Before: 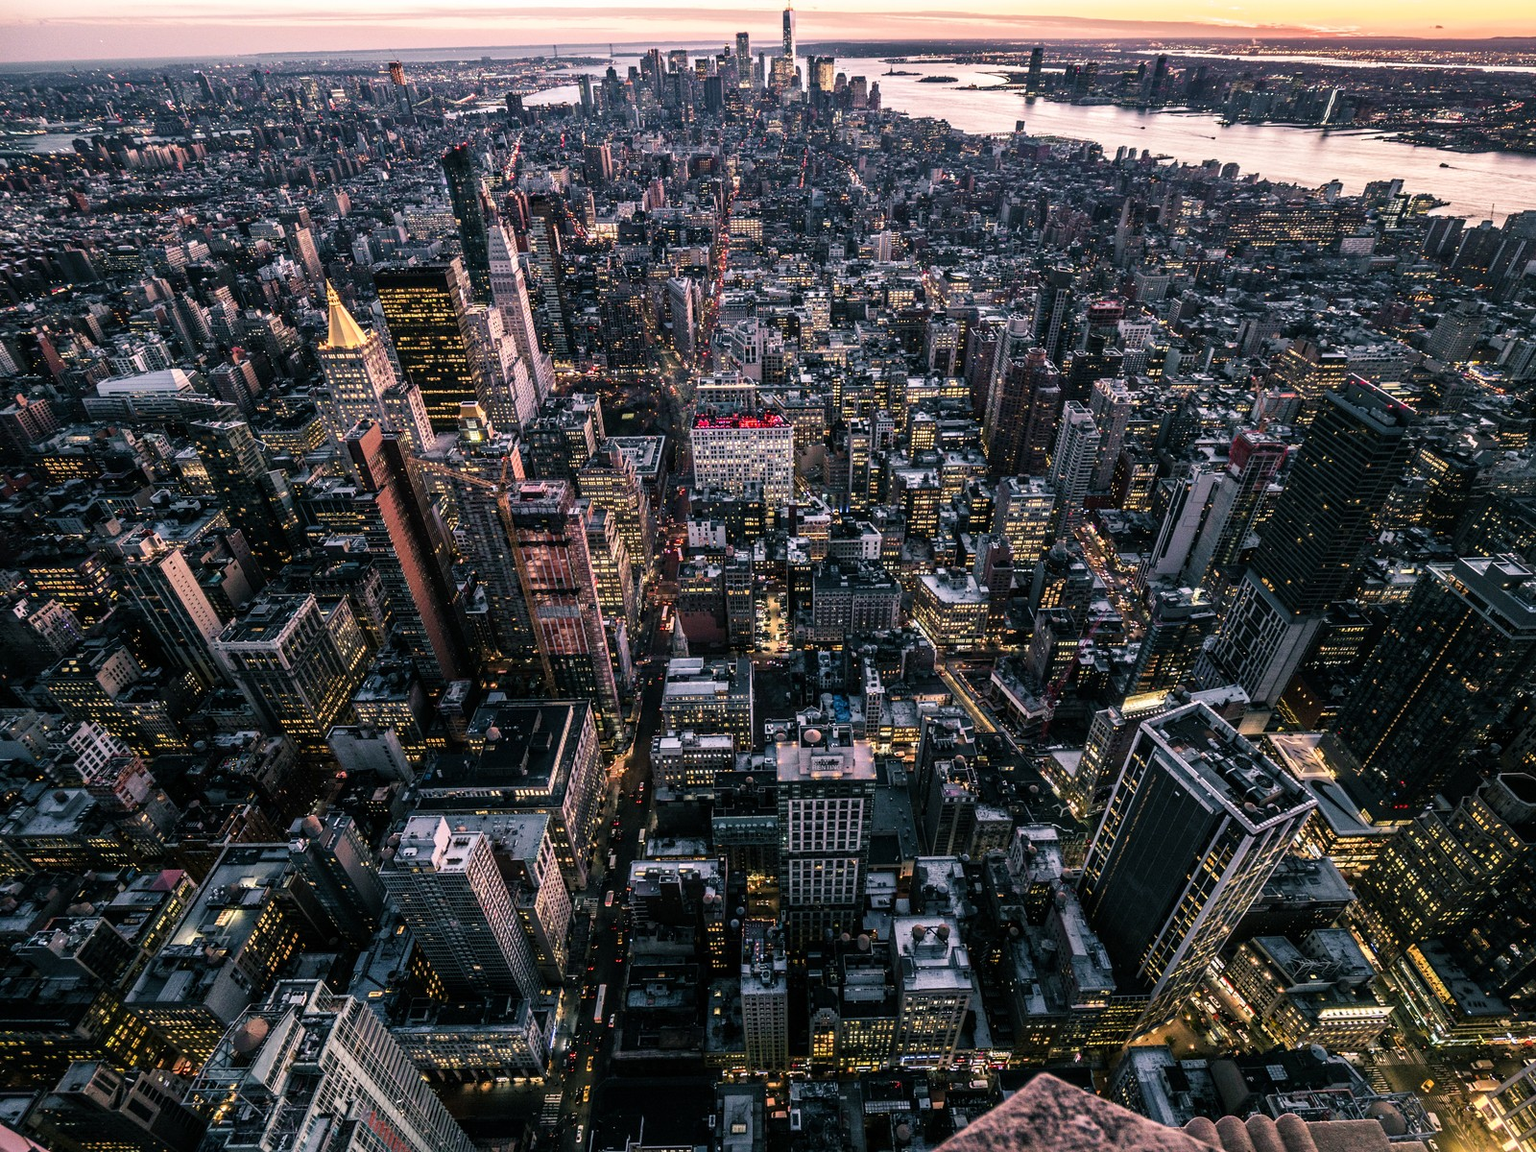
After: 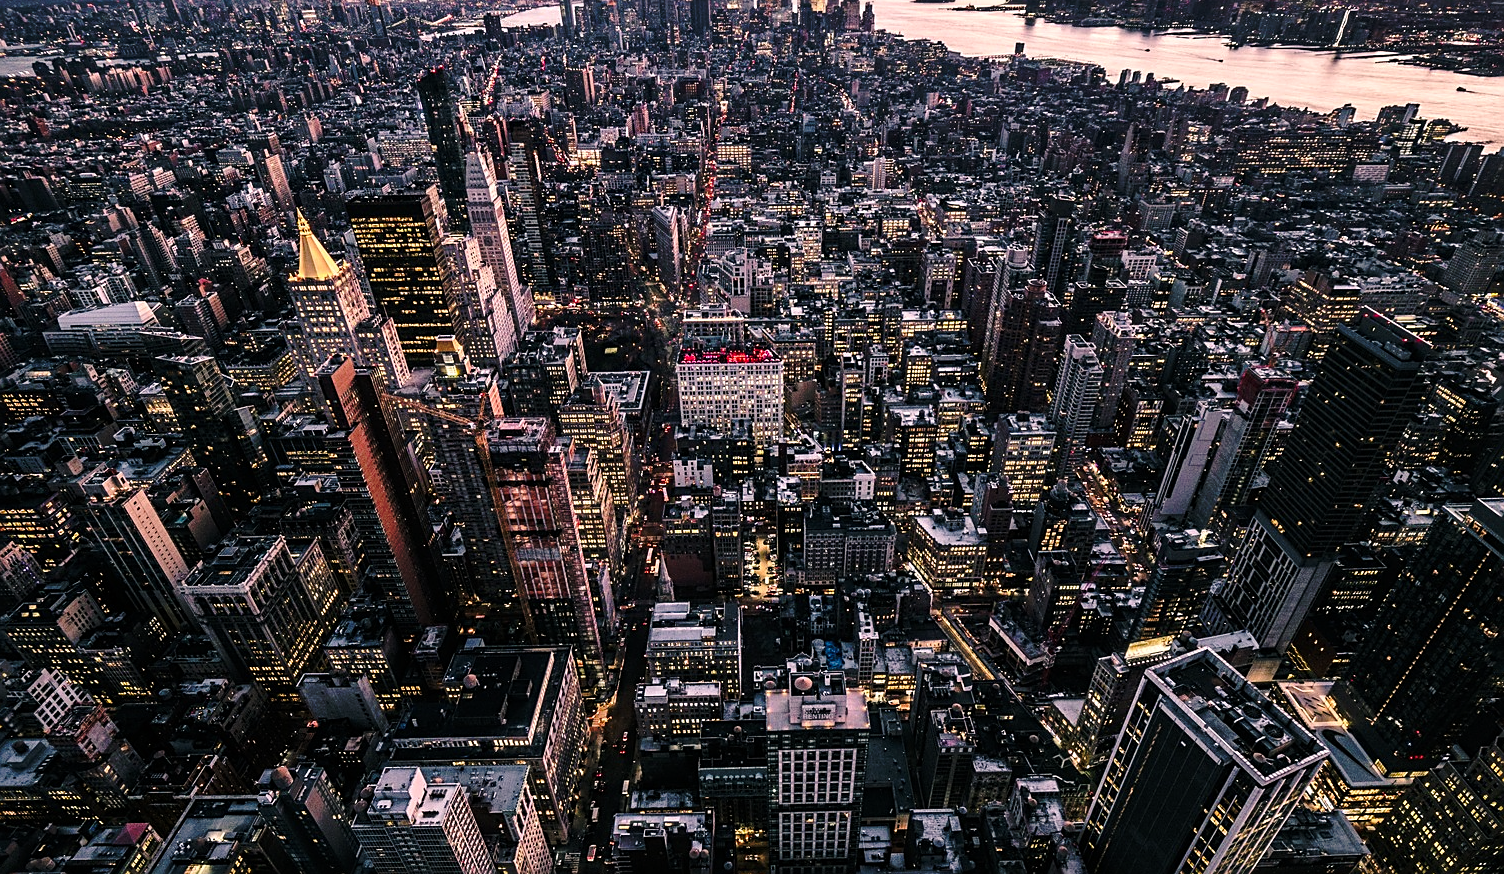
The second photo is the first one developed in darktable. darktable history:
crop: left 2.73%, top 6.989%, right 3.251%, bottom 20.15%
sharpen: on, module defaults
base curve: curves: ch0 [(0, 0) (0.073, 0.04) (0.157, 0.139) (0.492, 0.492) (0.758, 0.758) (1, 1)], preserve colors none
tone equalizer: on, module defaults
color correction: highlights a* 6.01, highlights b* 4.83
